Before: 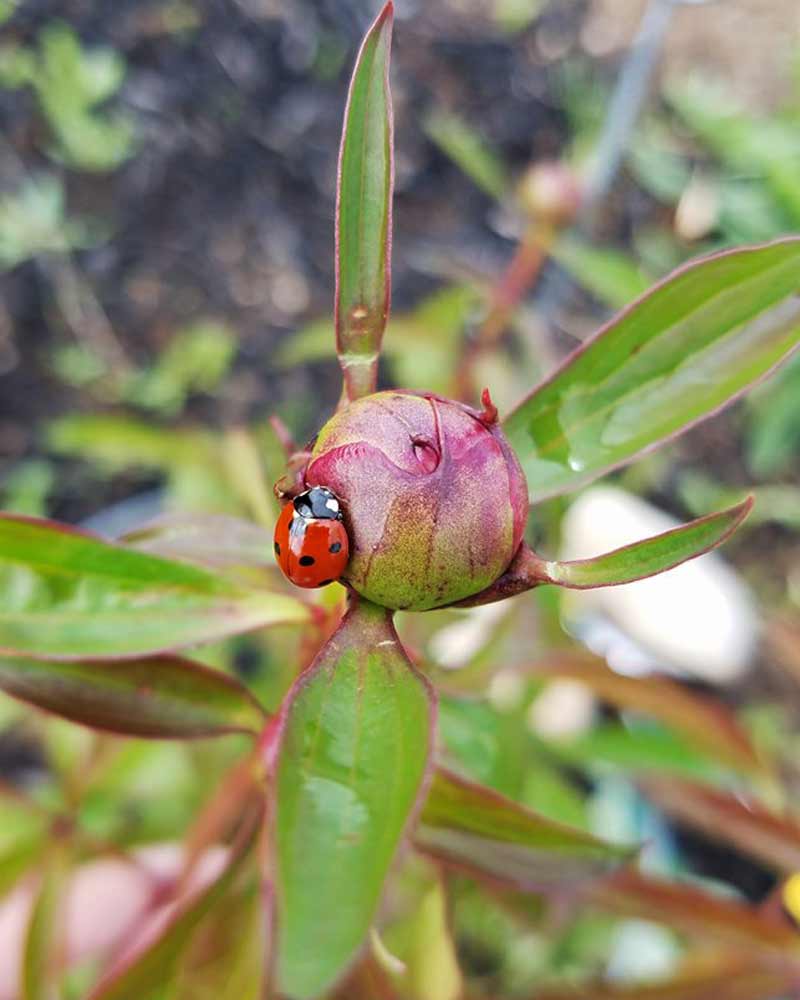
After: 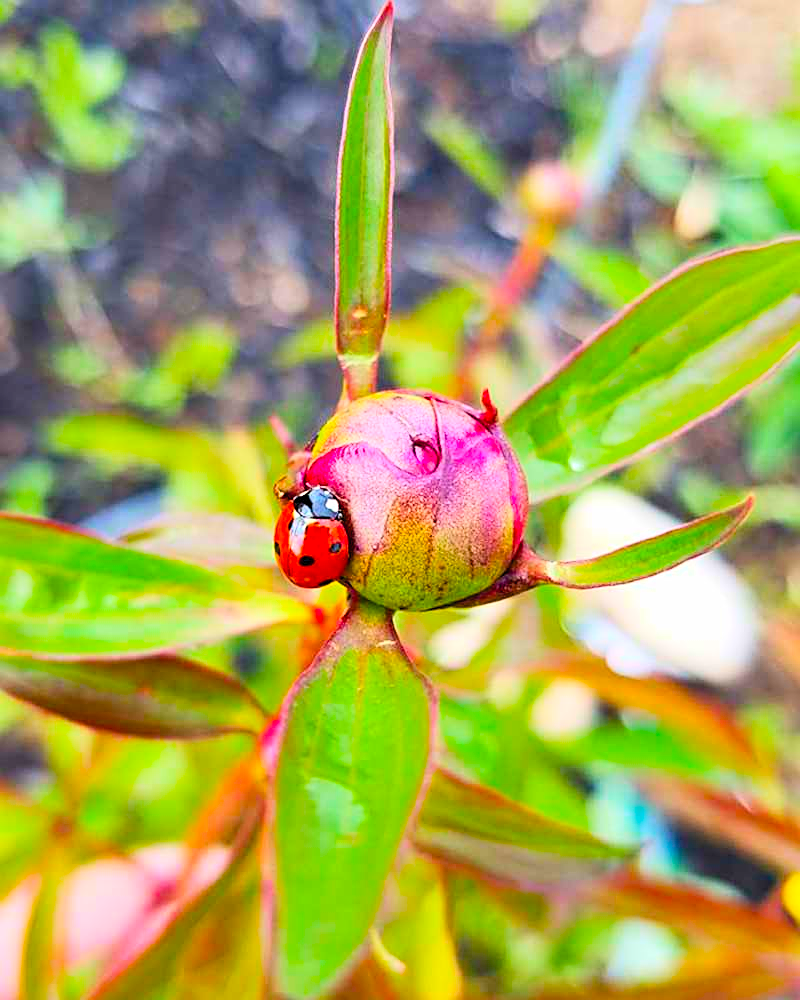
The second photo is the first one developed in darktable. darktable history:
contrast brightness saturation: contrast 0.24, brightness 0.26, saturation 0.39
sharpen: on, module defaults
color balance rgb: linear chroma grading › global chroma 15%, perceptual saturation grading › global saturation 30%
